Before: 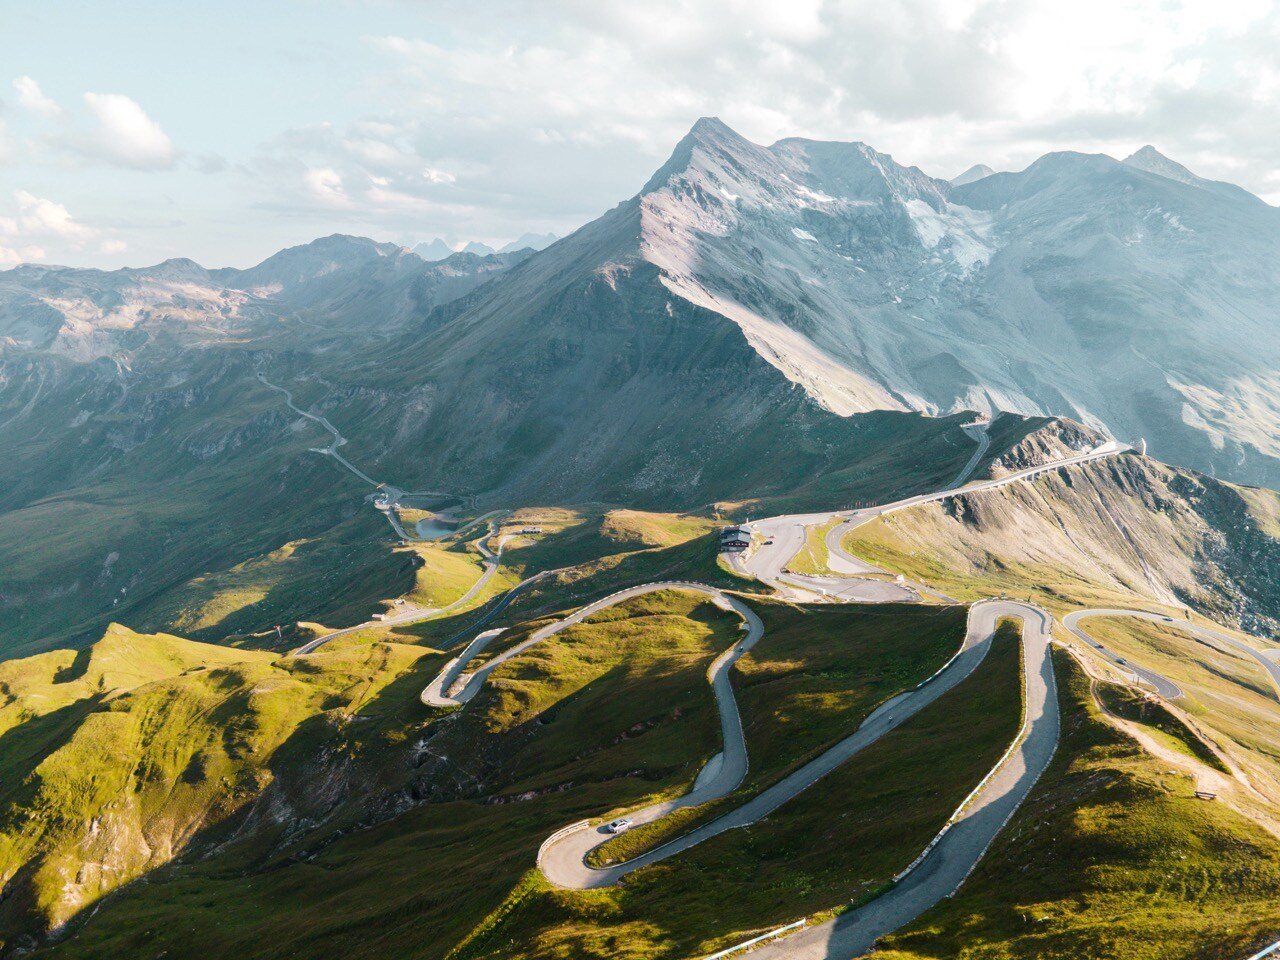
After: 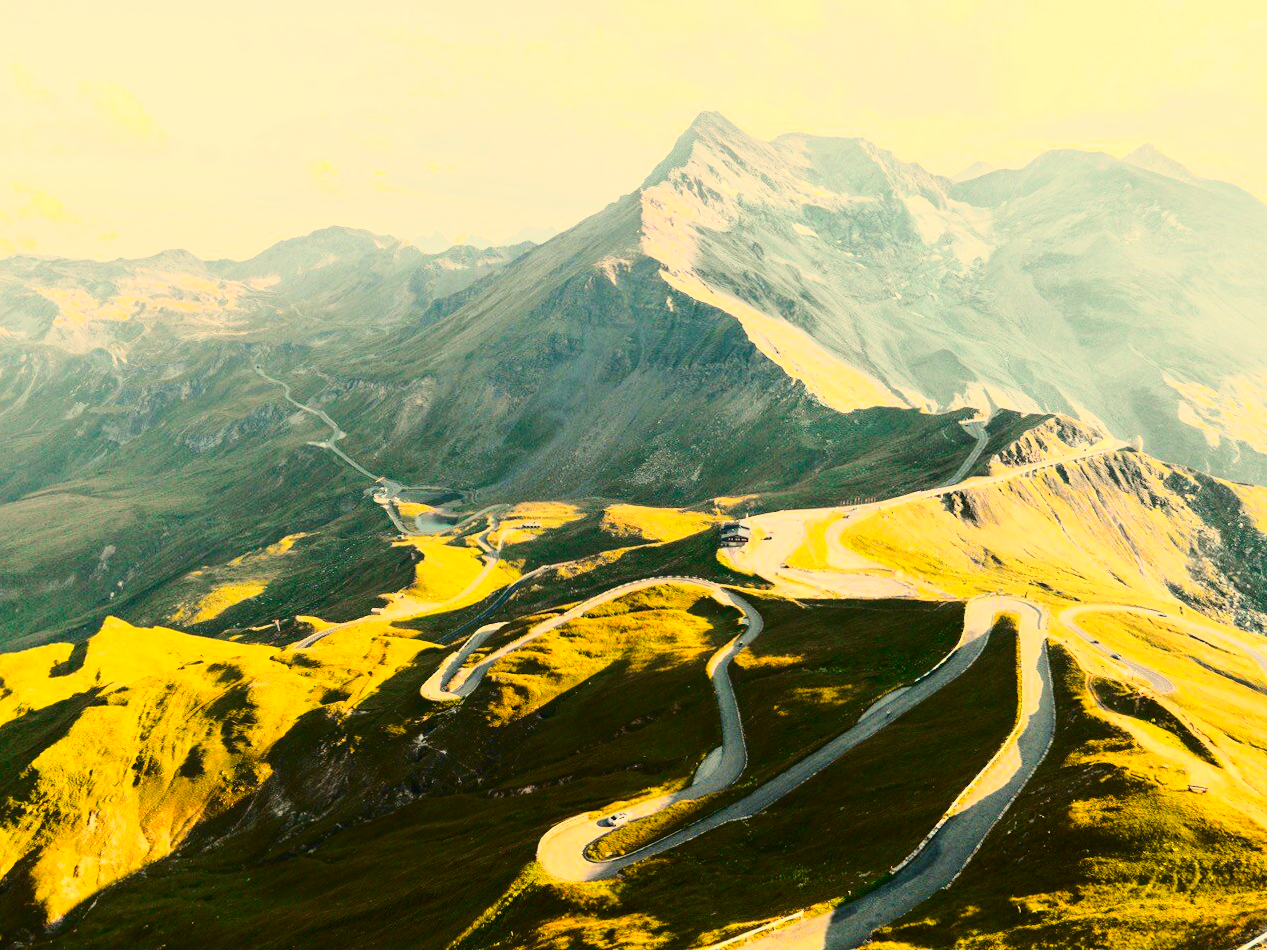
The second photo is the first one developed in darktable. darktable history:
exposure: exposure 0.2 EV, compensate highlight preservation false
white balance: red 1.138, green 0.996, blue 0.812
rotate and perspective: rotation 0.174°, lens shift (vertical) 0.013, lens shift (horizontal) 0.019, shear 0.001, automatic cropping original format, crop left 0.007, crop right 0.991, crop top 0.016, crop bottom 0.997
tone curve: curves: ch0 [(0.003, 0.023) (0.071, 0.052) (0.249, 0.201) (0.466, 0.557) (0.625, 0.761) (0.783, 0.9) (0.994, 0.968)]; ch1 [(0, 0) (0.262, 0.227) (0.417, 0.386) (0.469, 0.467) (0.502, 0.498) (0.531, 0.521) (0.576, 0.586) (0.612, 0.634) (0.634, 0.68) (0.686, 0.728) (0.994, 0.987)]; ch2 [(0, 0) (0.262, 0.188) (0.385, 0.353) (0.427, 0.424) (0.495, 0.493) (0.518, 0.544) (0.55, 0.579) (0.595, 0.621) (0.644, 0.748) (1, 1)], color space Lab, independent channels, preserve colors none
